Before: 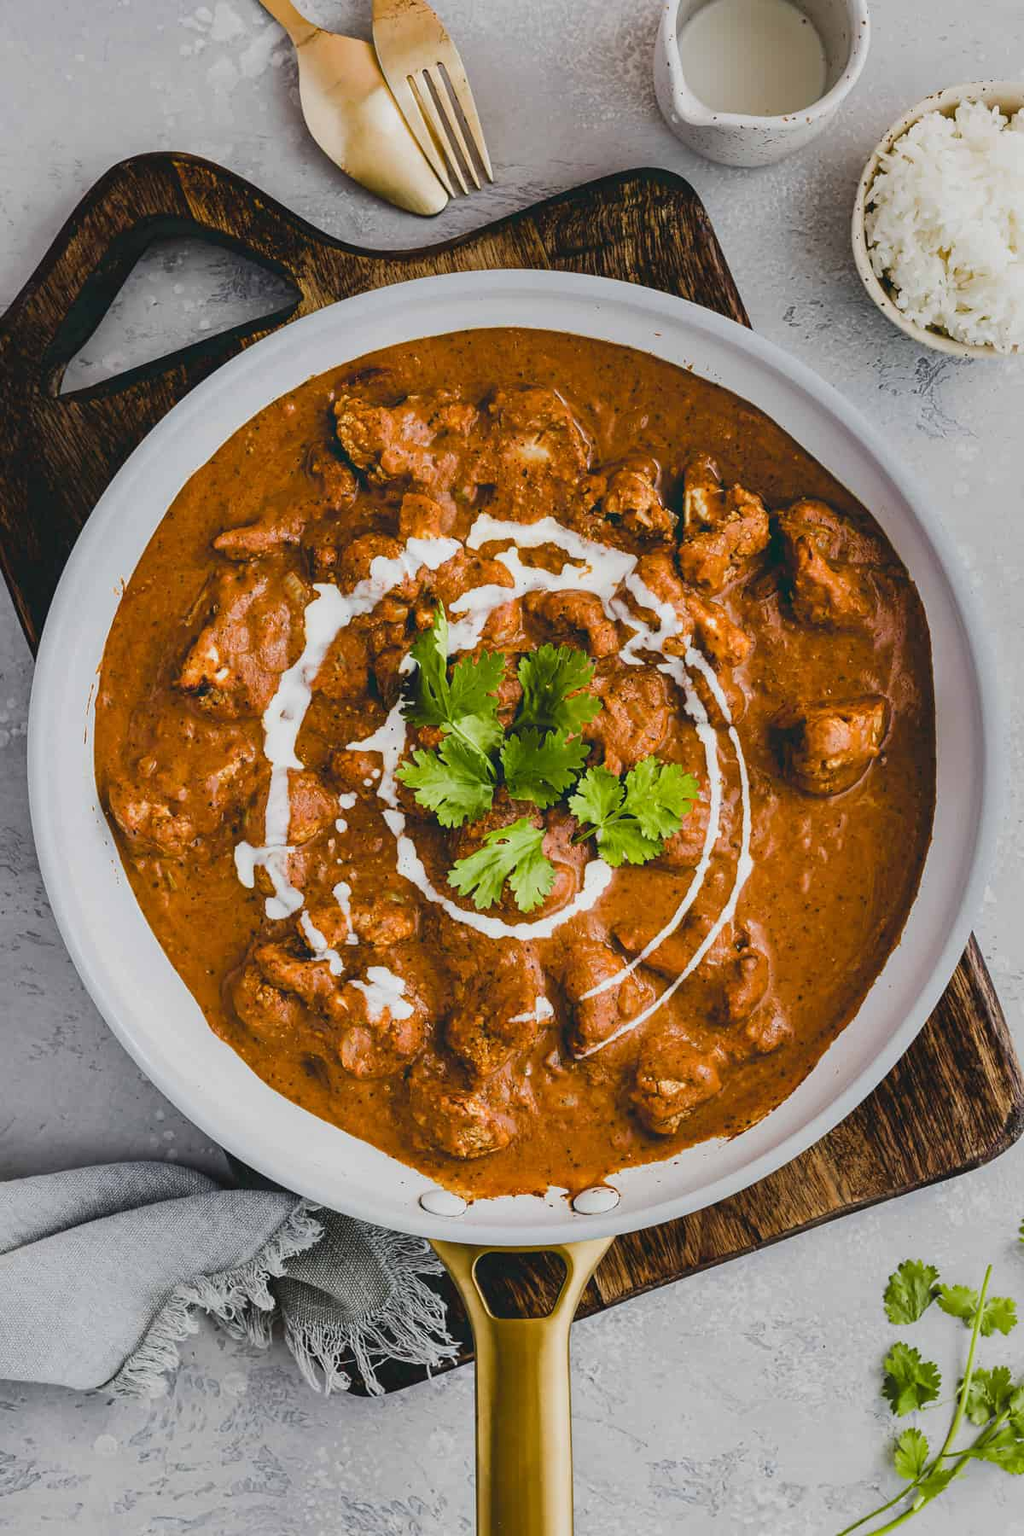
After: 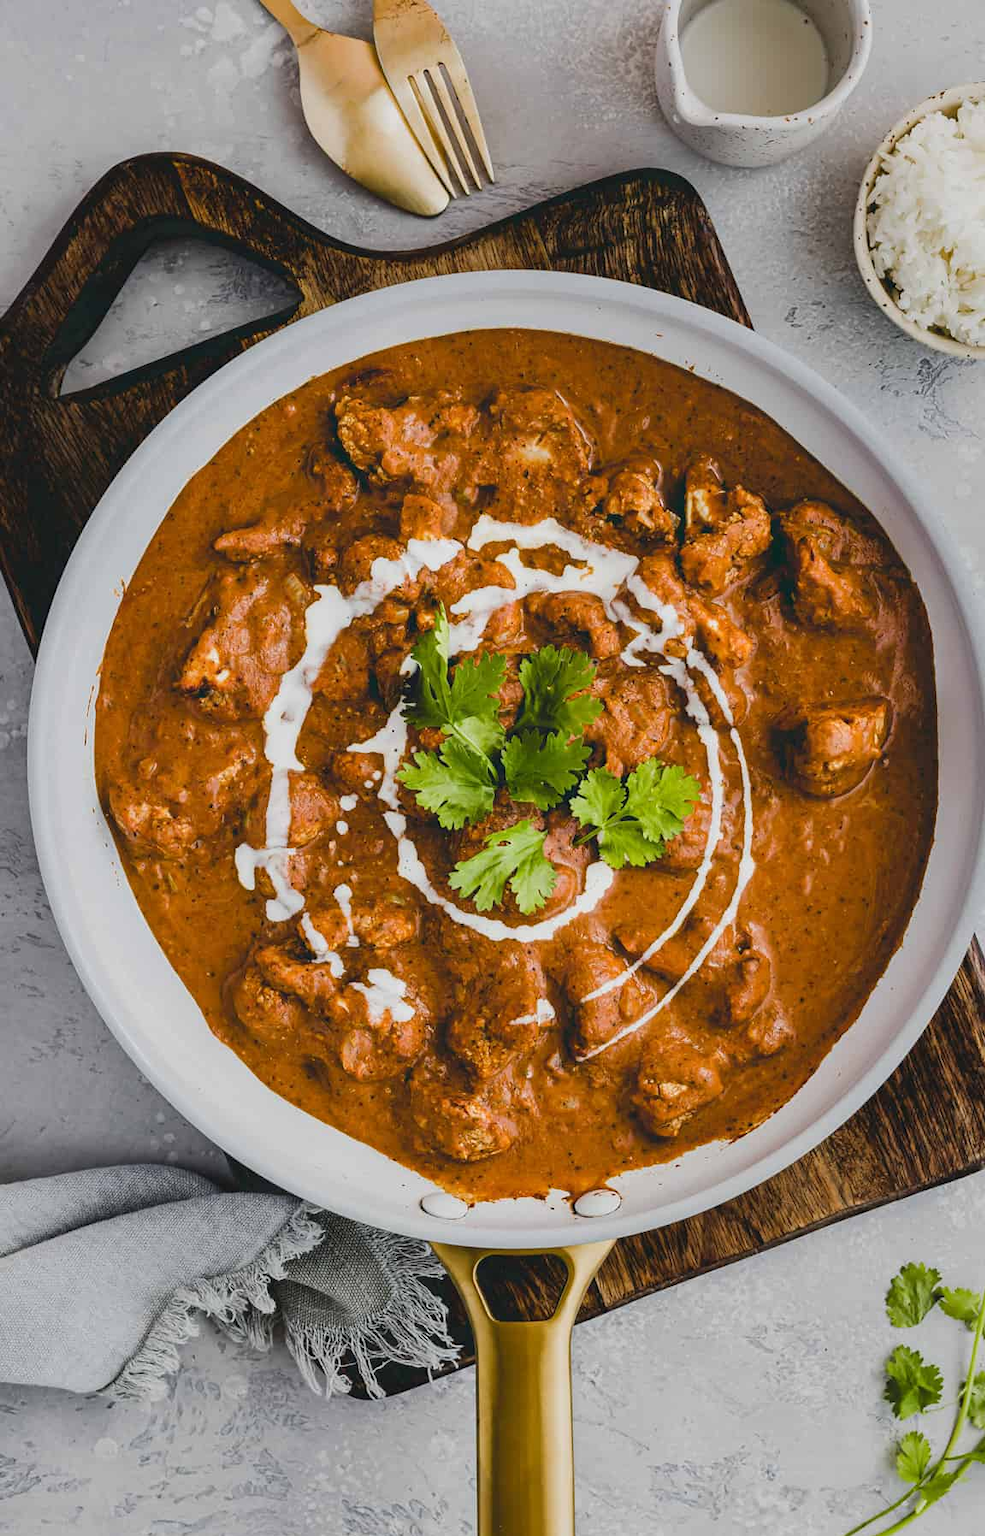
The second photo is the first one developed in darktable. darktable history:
crop: right 3.987%, bottom 0.031%
